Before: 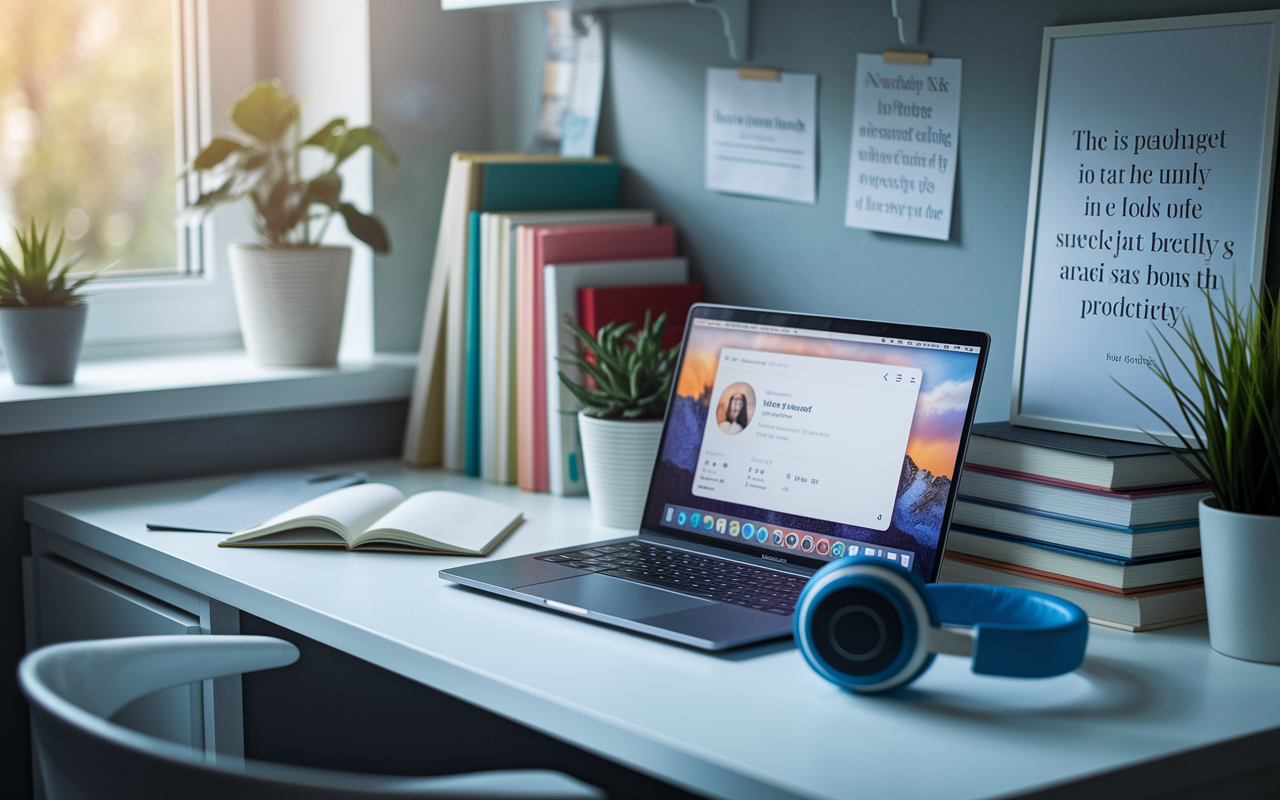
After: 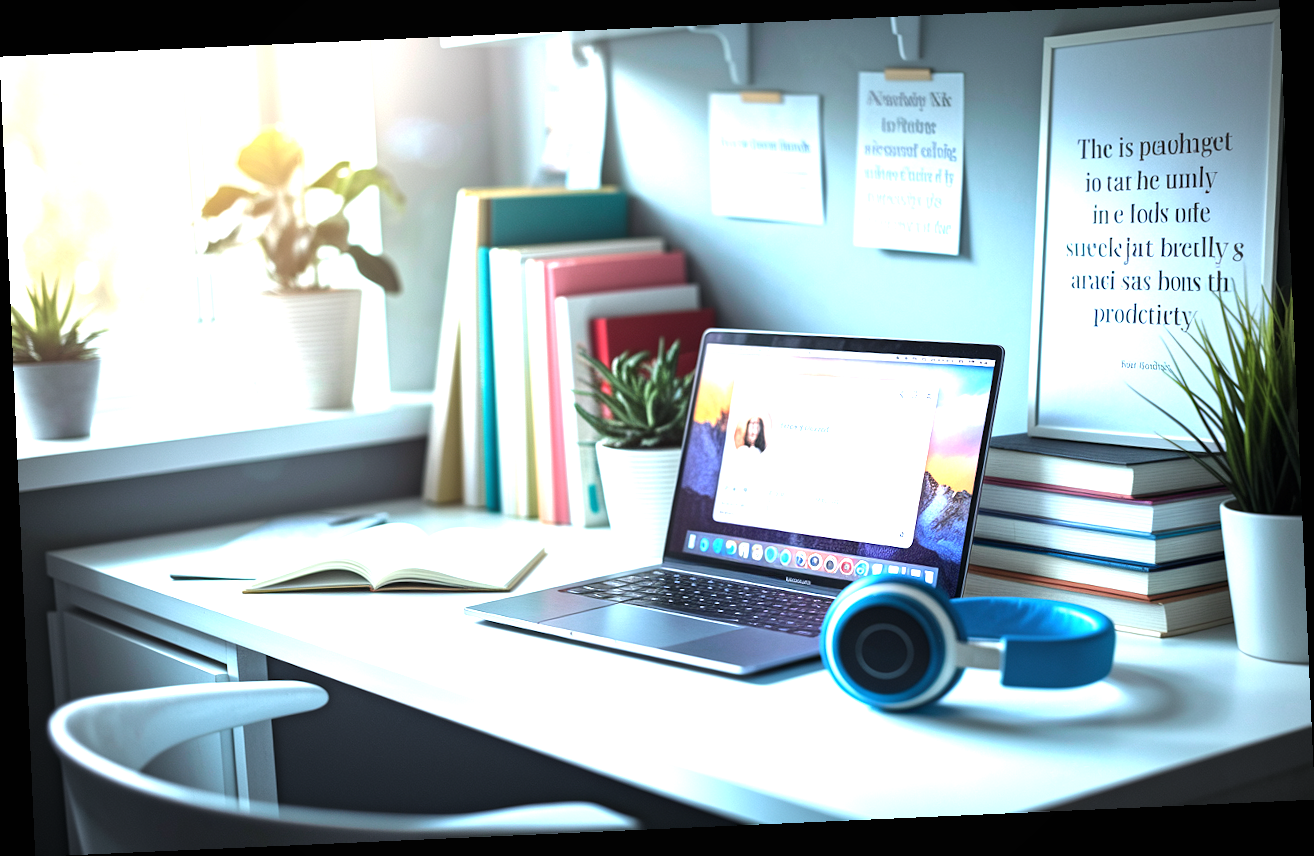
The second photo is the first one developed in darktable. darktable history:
tone equalizer: -8 EV -0.417 EV, -7 EV -0.389 EV, -6 EV -0.333 EV, -5 EV -0.222 EV, -3 EV 0.222 EV, -2 EV 0.333 EV, -1 EV 0.389 EV, +0 EV 0.417 EV, edges refinement/feathering 500, mask exposure compensation -1.57 EV, preserve details no
vignetting: on, module defaults
rotate and perspective: rotation -2.56°, automatic cropping off
exposure: black level correction 0, exposure 1.379 EV, compensate exposure bias true, compensate highlight preservation false
